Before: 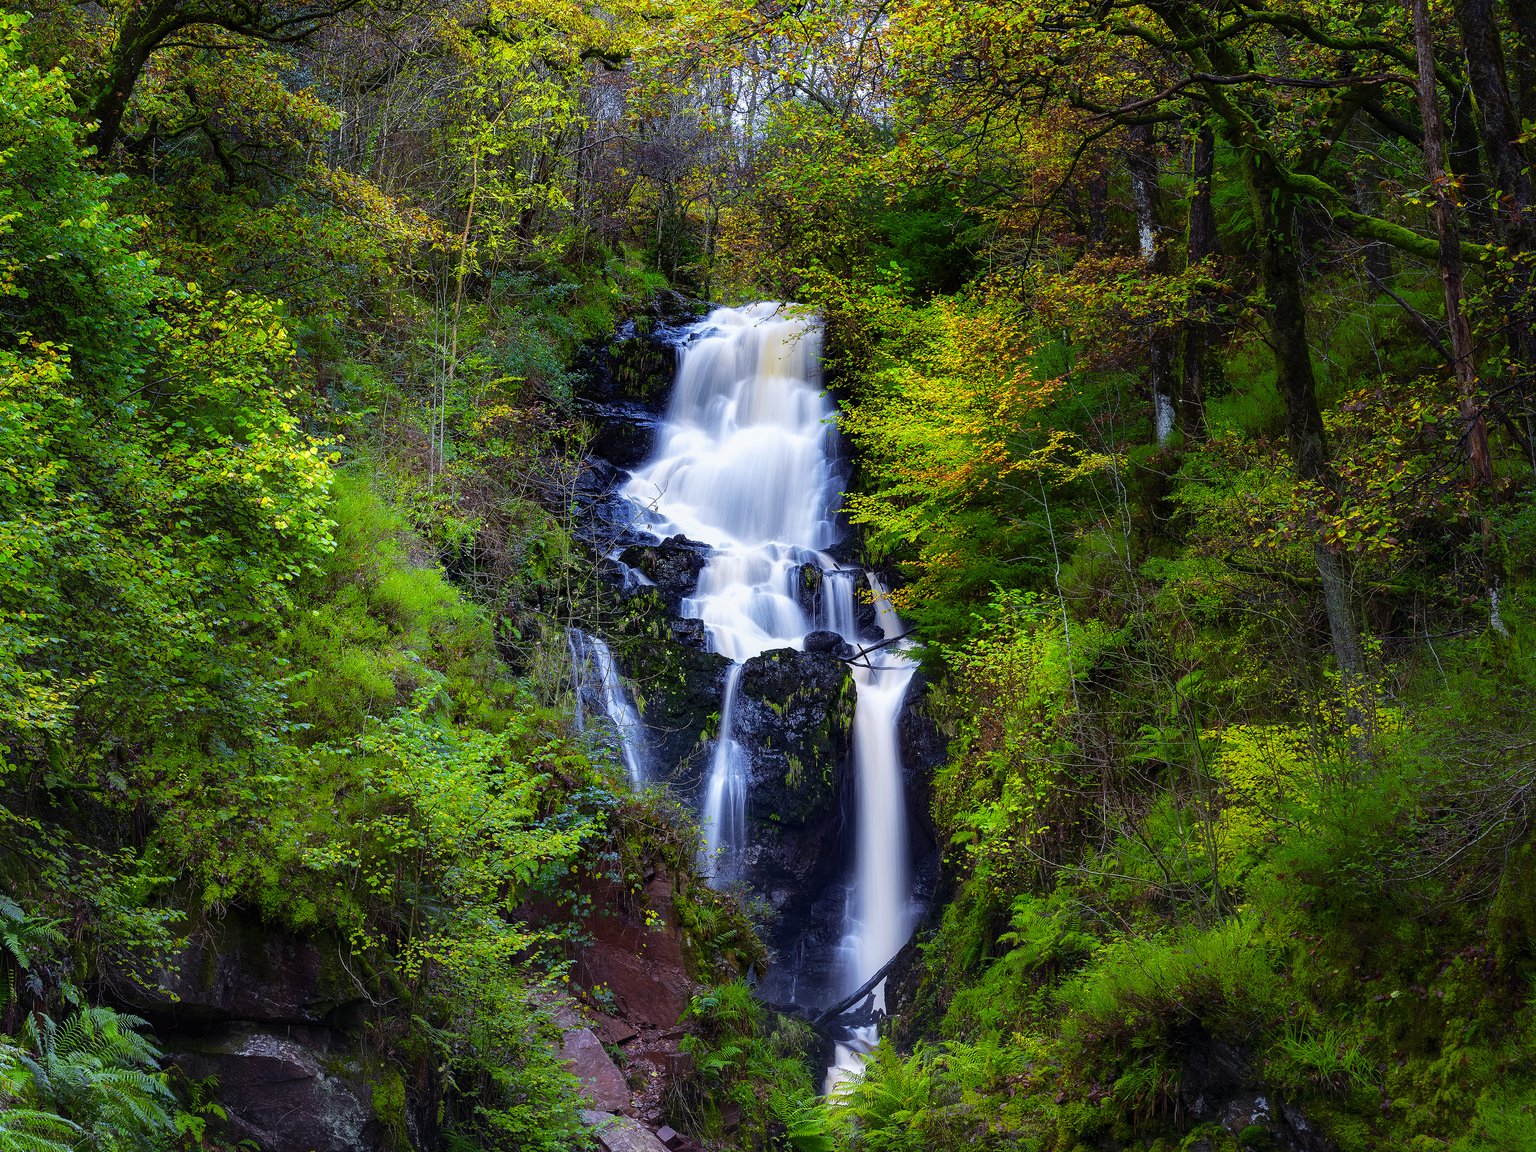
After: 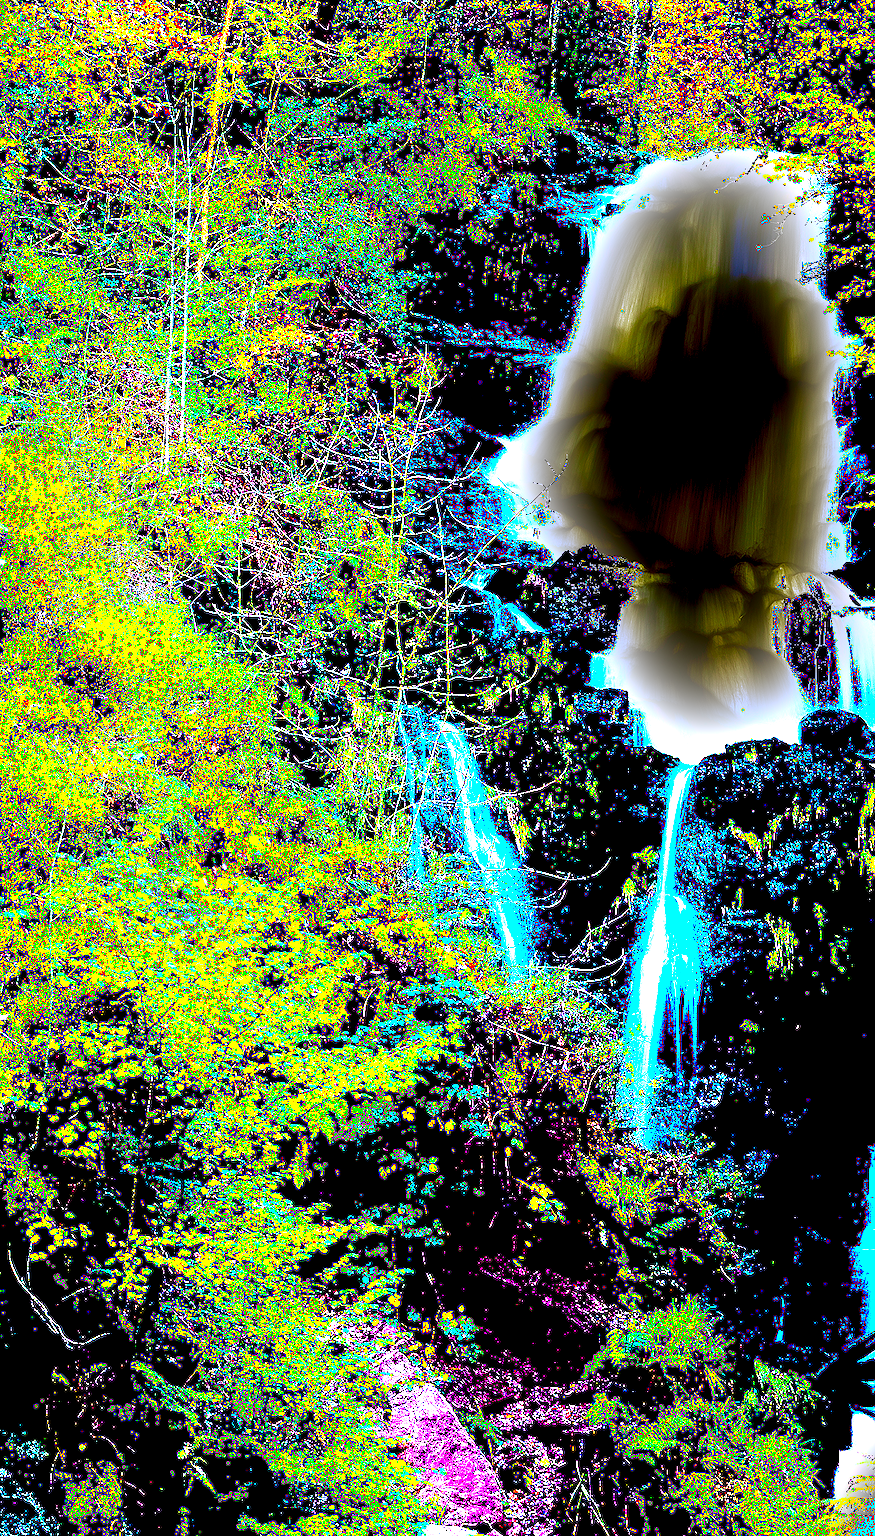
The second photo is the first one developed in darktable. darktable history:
levels: levels [0.182, 0.542, 0.902]
crop and rotate: left 21.77%, top 18.528%, right 44.676%, bottom 2.997%
tone curve: curves: ch0 [(0, 0) (0.131, 0.116) (0.316, 0.345) (0.501, 0.584) (0.629, 0.732) (0.812, 0.888) (1, 0.974)]; ch1 [(0, 0) (0.366, 0.367) (0.475, 0.453) (0.494, 0.497) (0.504, 0.503) (0.553, 0.584) (1, 1)]; ch2 [(0, 0) (0.333, 0.346) (0.375, 0.375) (0.424, 0.43) (0.476, 0.492) (0.502, 0.501) (0.533, 0.556) (0.566, 0.599) (0.614, 0.653) (1, 1)], color space Lab, independent channels, preserve colors none
contrast brightness saturation: contrast 0.04, saturation 0.16
shadows and highlights: white point adjustment 0.05, highlights color adjustment 55.9%, soften with gaussian
white balance: red 0.984, blue 1.059
exposure: black level correction 0.1, exposure 3 EV, compensate highlight preservation false
